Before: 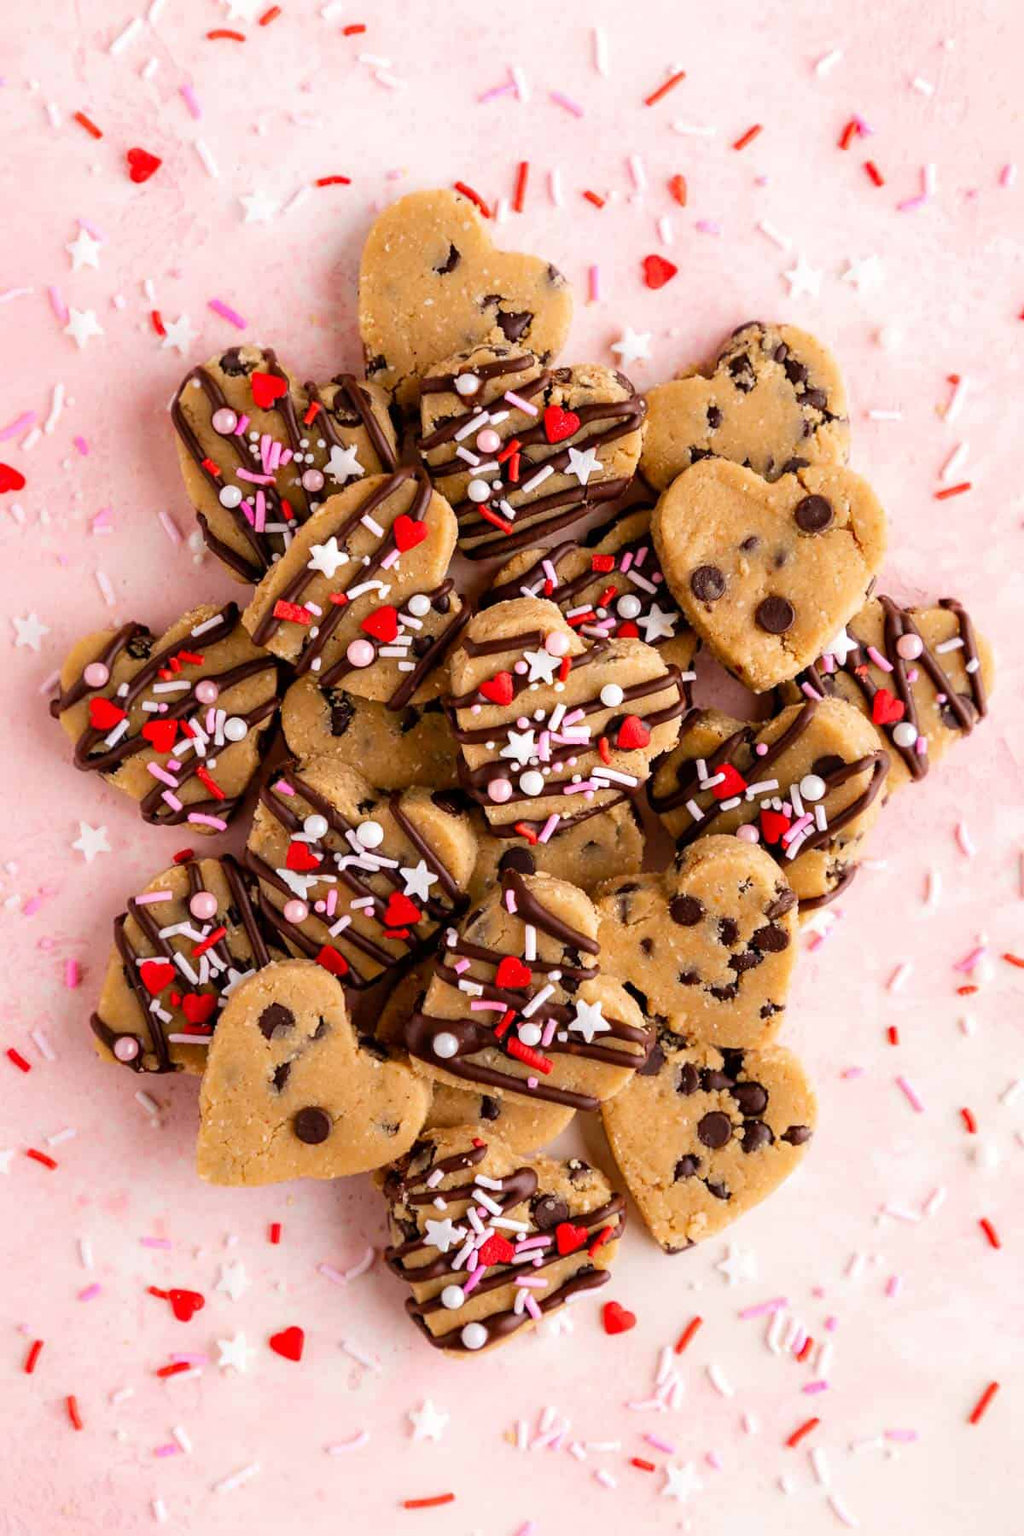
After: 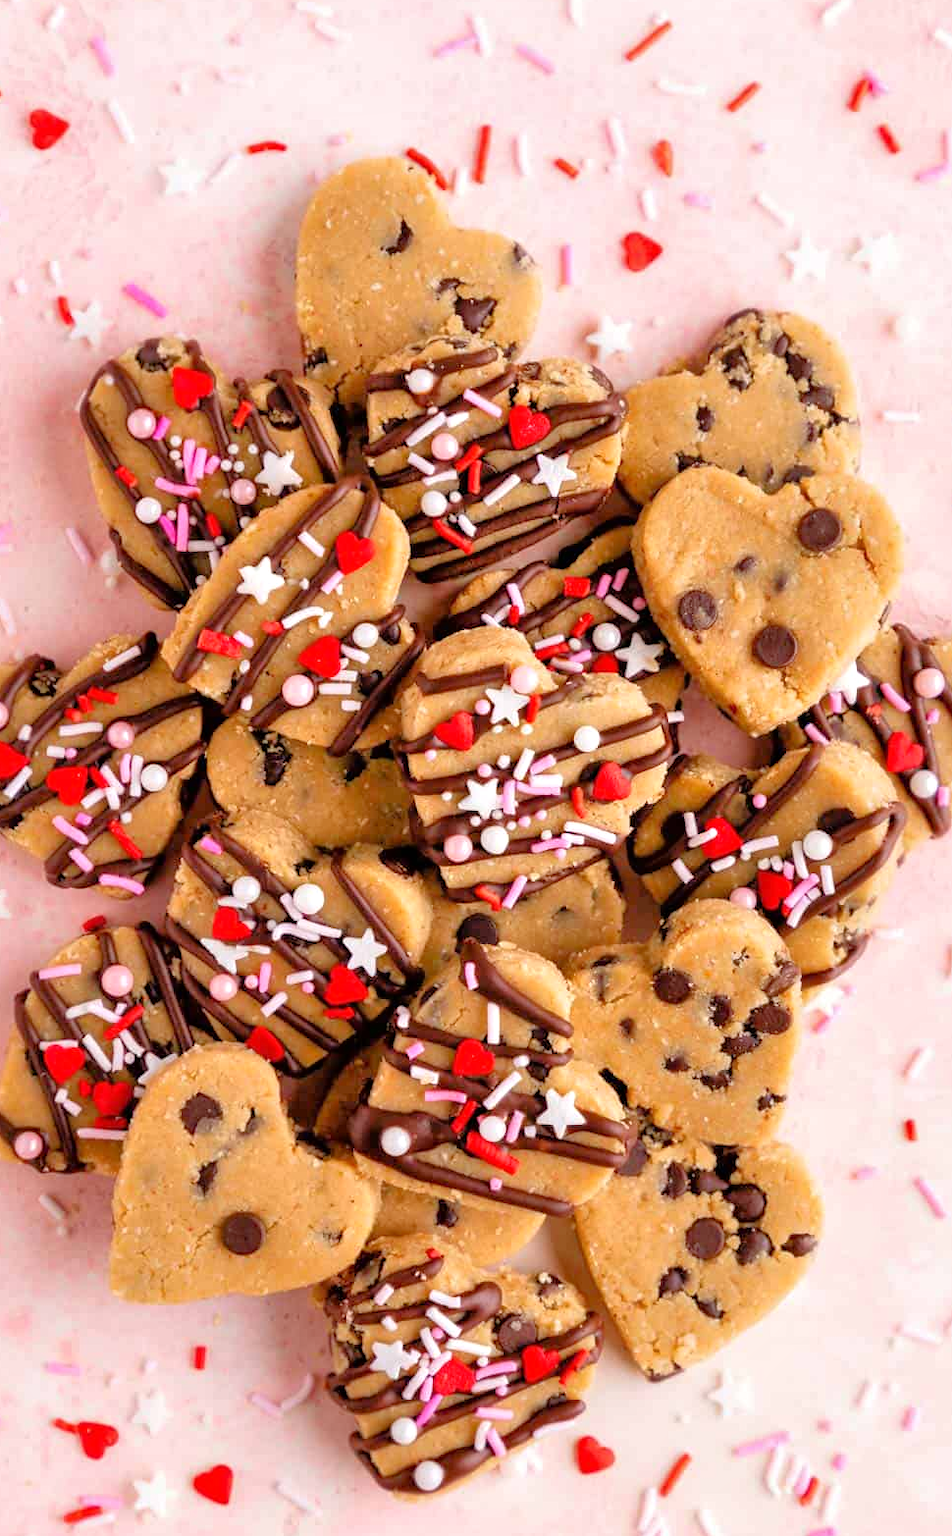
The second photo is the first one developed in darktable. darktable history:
tone equalizer: -7 EV 0.15 EV, -6 EV 0.6 EV, -5 EV 1.15 EV, -4 EV 1.33 EV, -3 EV 1.15 EV, -2 EV 0.6 EV, -1 EV 0.15 EV, mask exposure compensation -0.5 EV
crop: left 9.929%, top 3.475%, right 9.188%, bottom 9.529%
